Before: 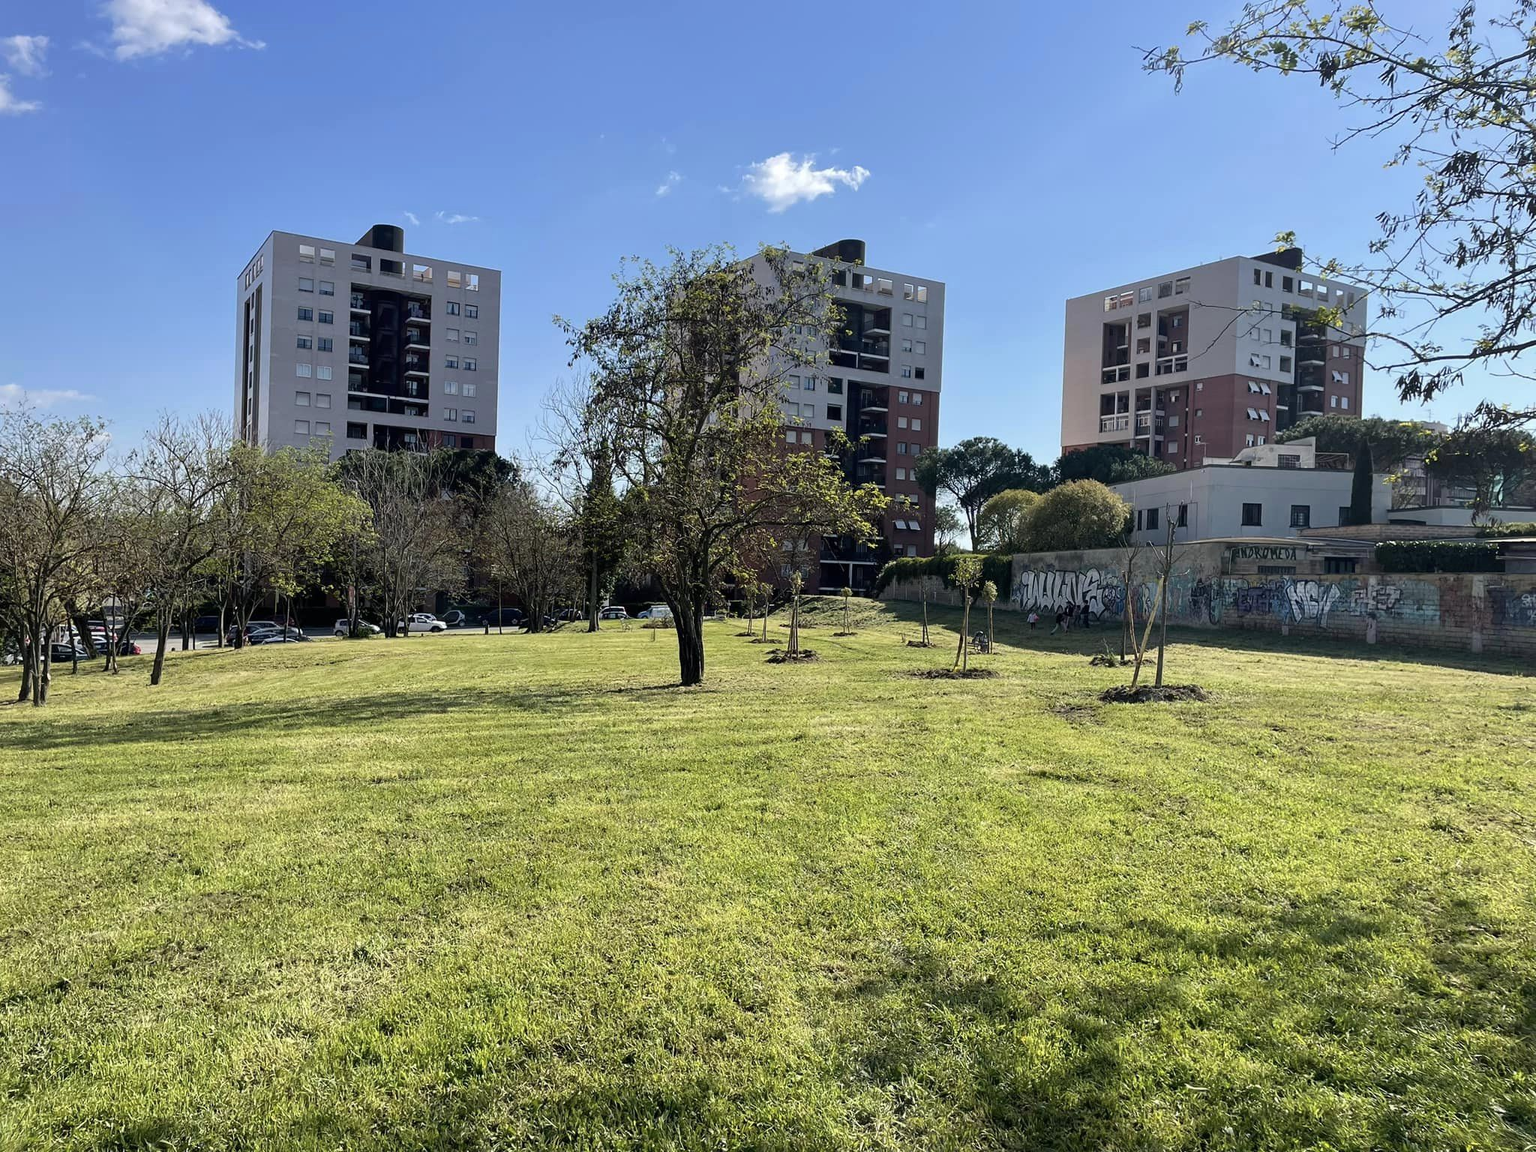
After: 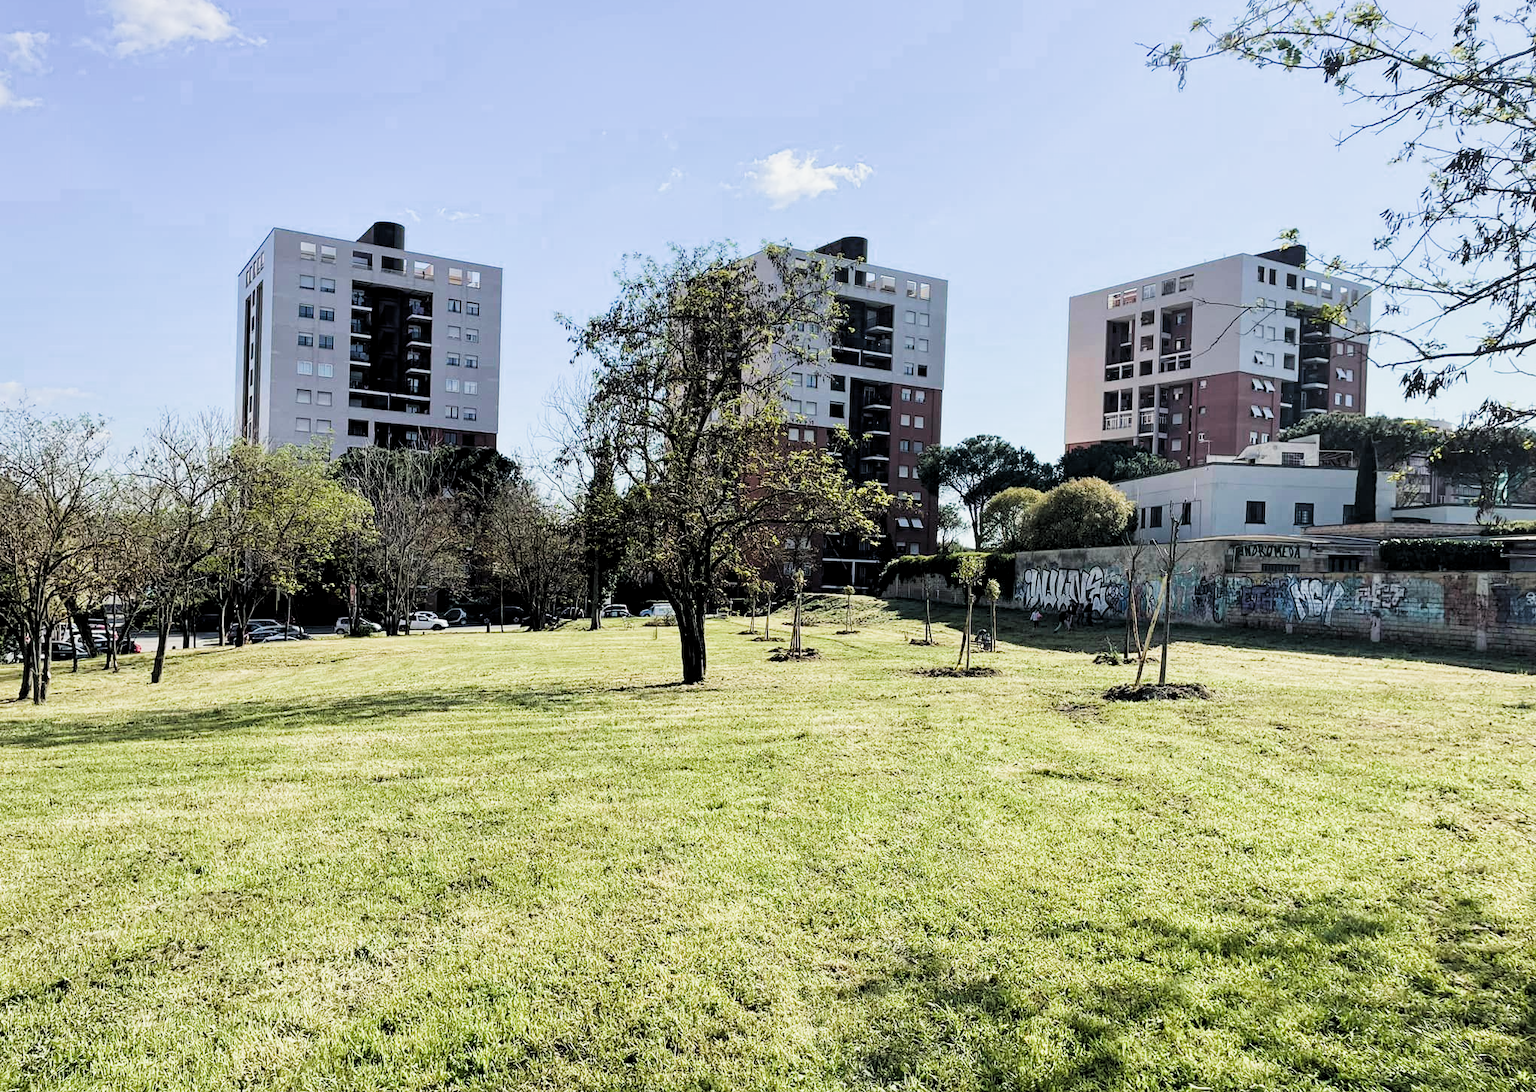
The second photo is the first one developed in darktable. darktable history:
exposure: exposure 0.724 EV, compensate highlight preservation false
crop: top 0.373%, right 0.256%, bottom 5.066%
local contrast: highlights 107%, shadows 100%, detail 120%, midtone range 0.2
filmic rgb: black relative exposure -5.12 EV, white relative exposure 4 EV, hardness 2.89, contrast 1.297, color science v5 (2021), contrast in shadows safe, contrast in highlights safe
